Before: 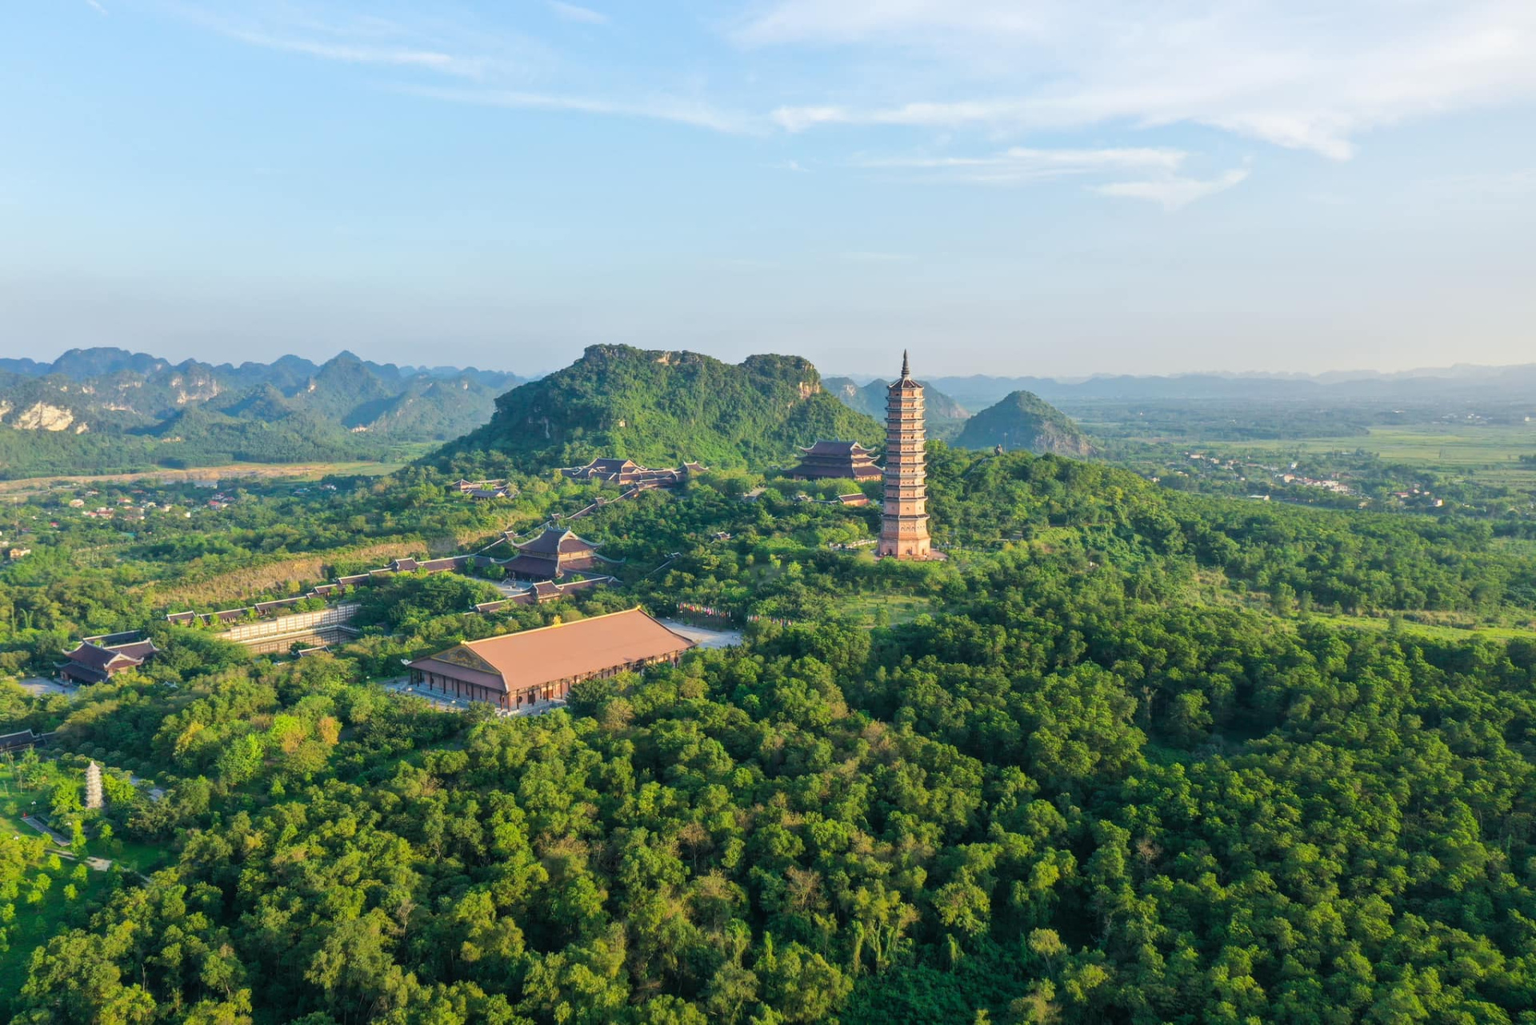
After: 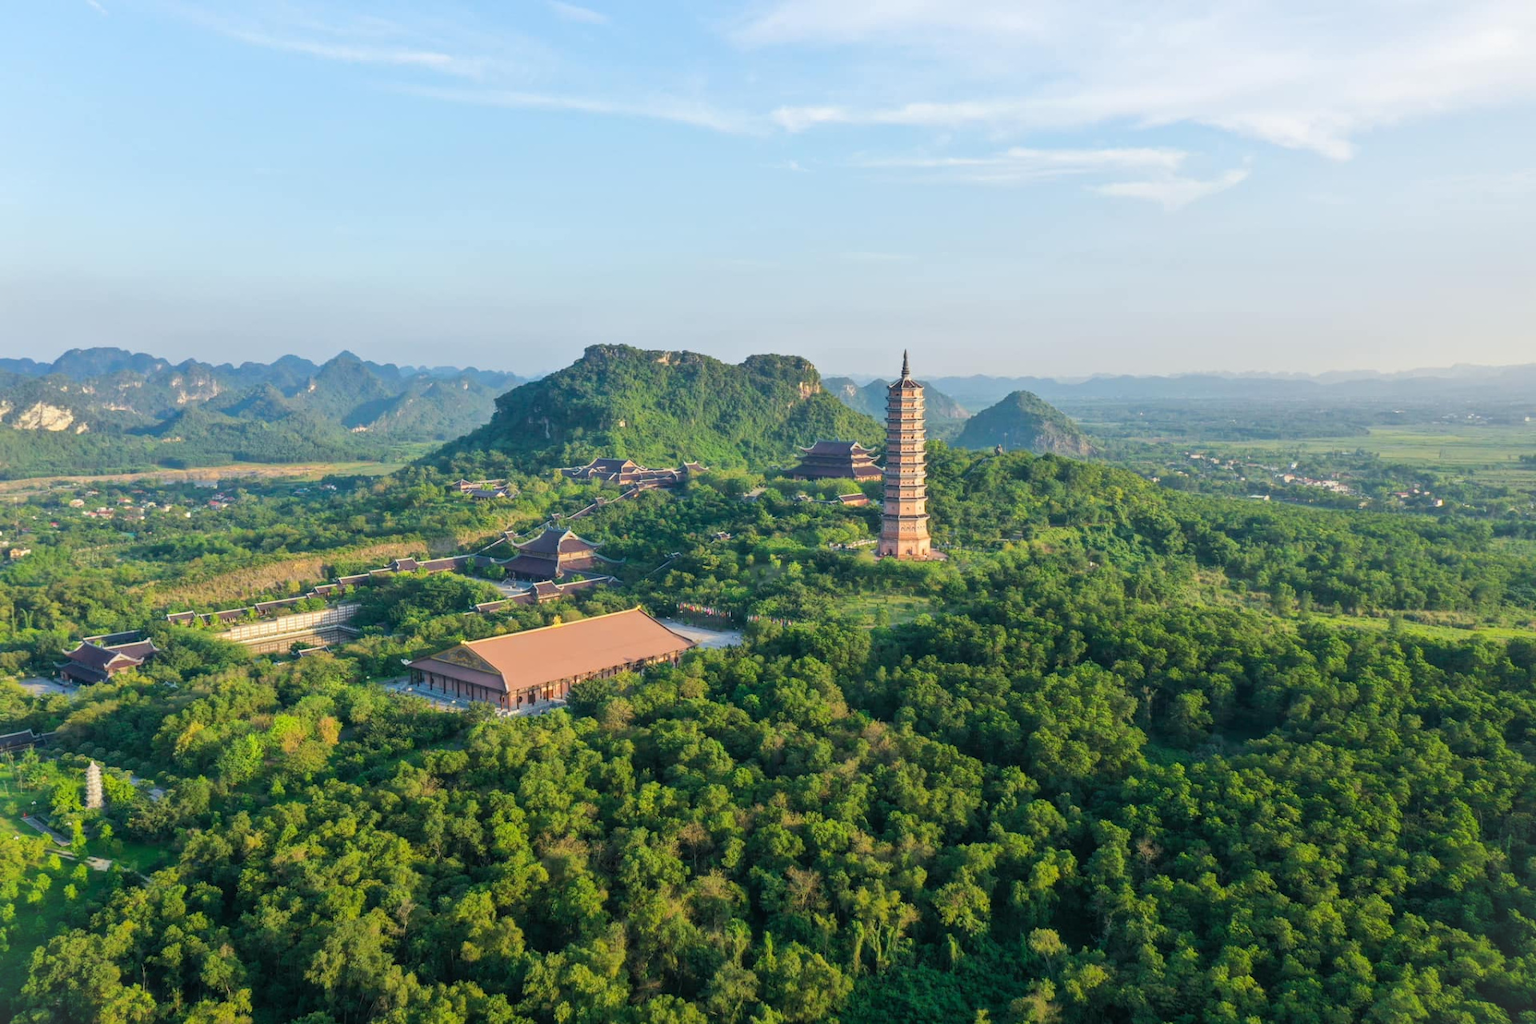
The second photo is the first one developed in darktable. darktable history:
vignetting: fall-off start 100%, brightness 0.05, saturation 0 | blend: blend mode normal, opacity 75%; mask: uniform (no mask)
